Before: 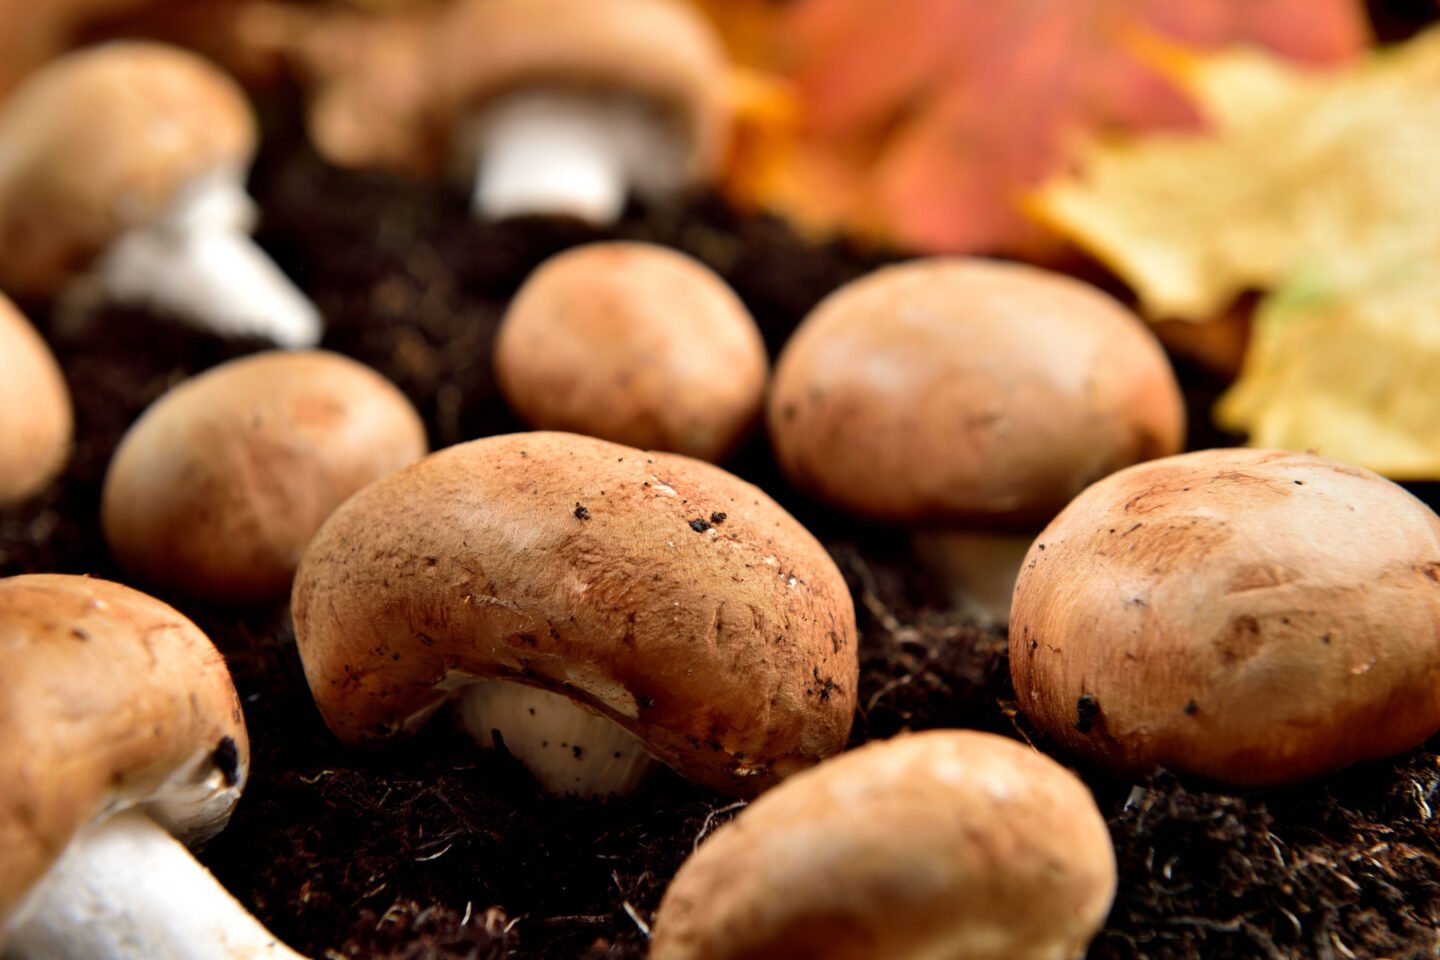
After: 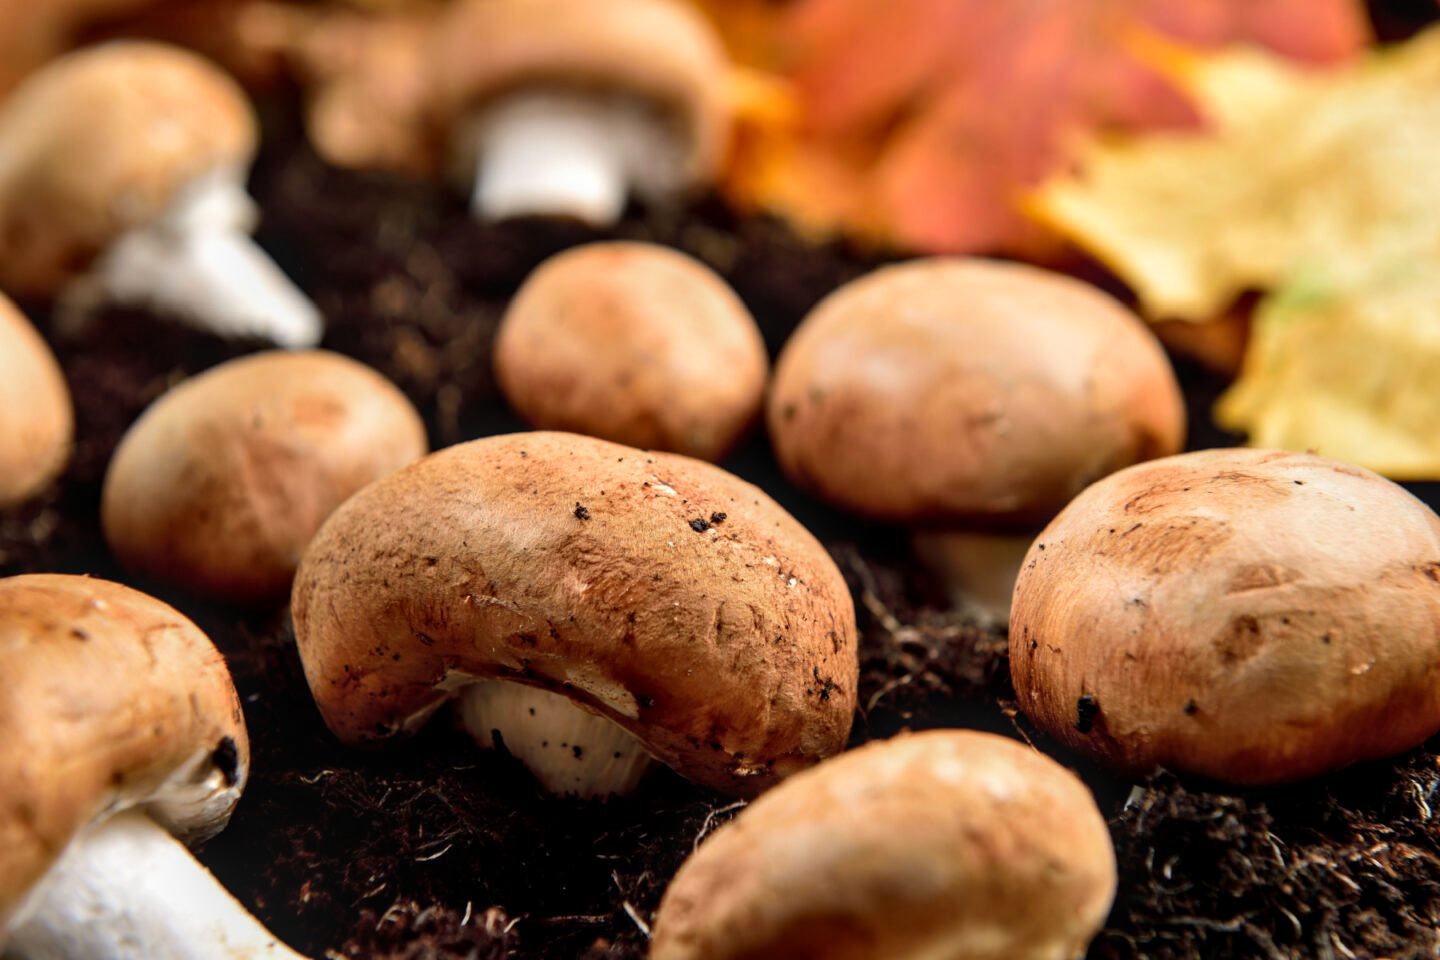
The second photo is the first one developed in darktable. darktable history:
local contrast: on, module defaults
base curve: curves: ch0 [(0, 0) (0.472, 0.508) (1, 1)]
